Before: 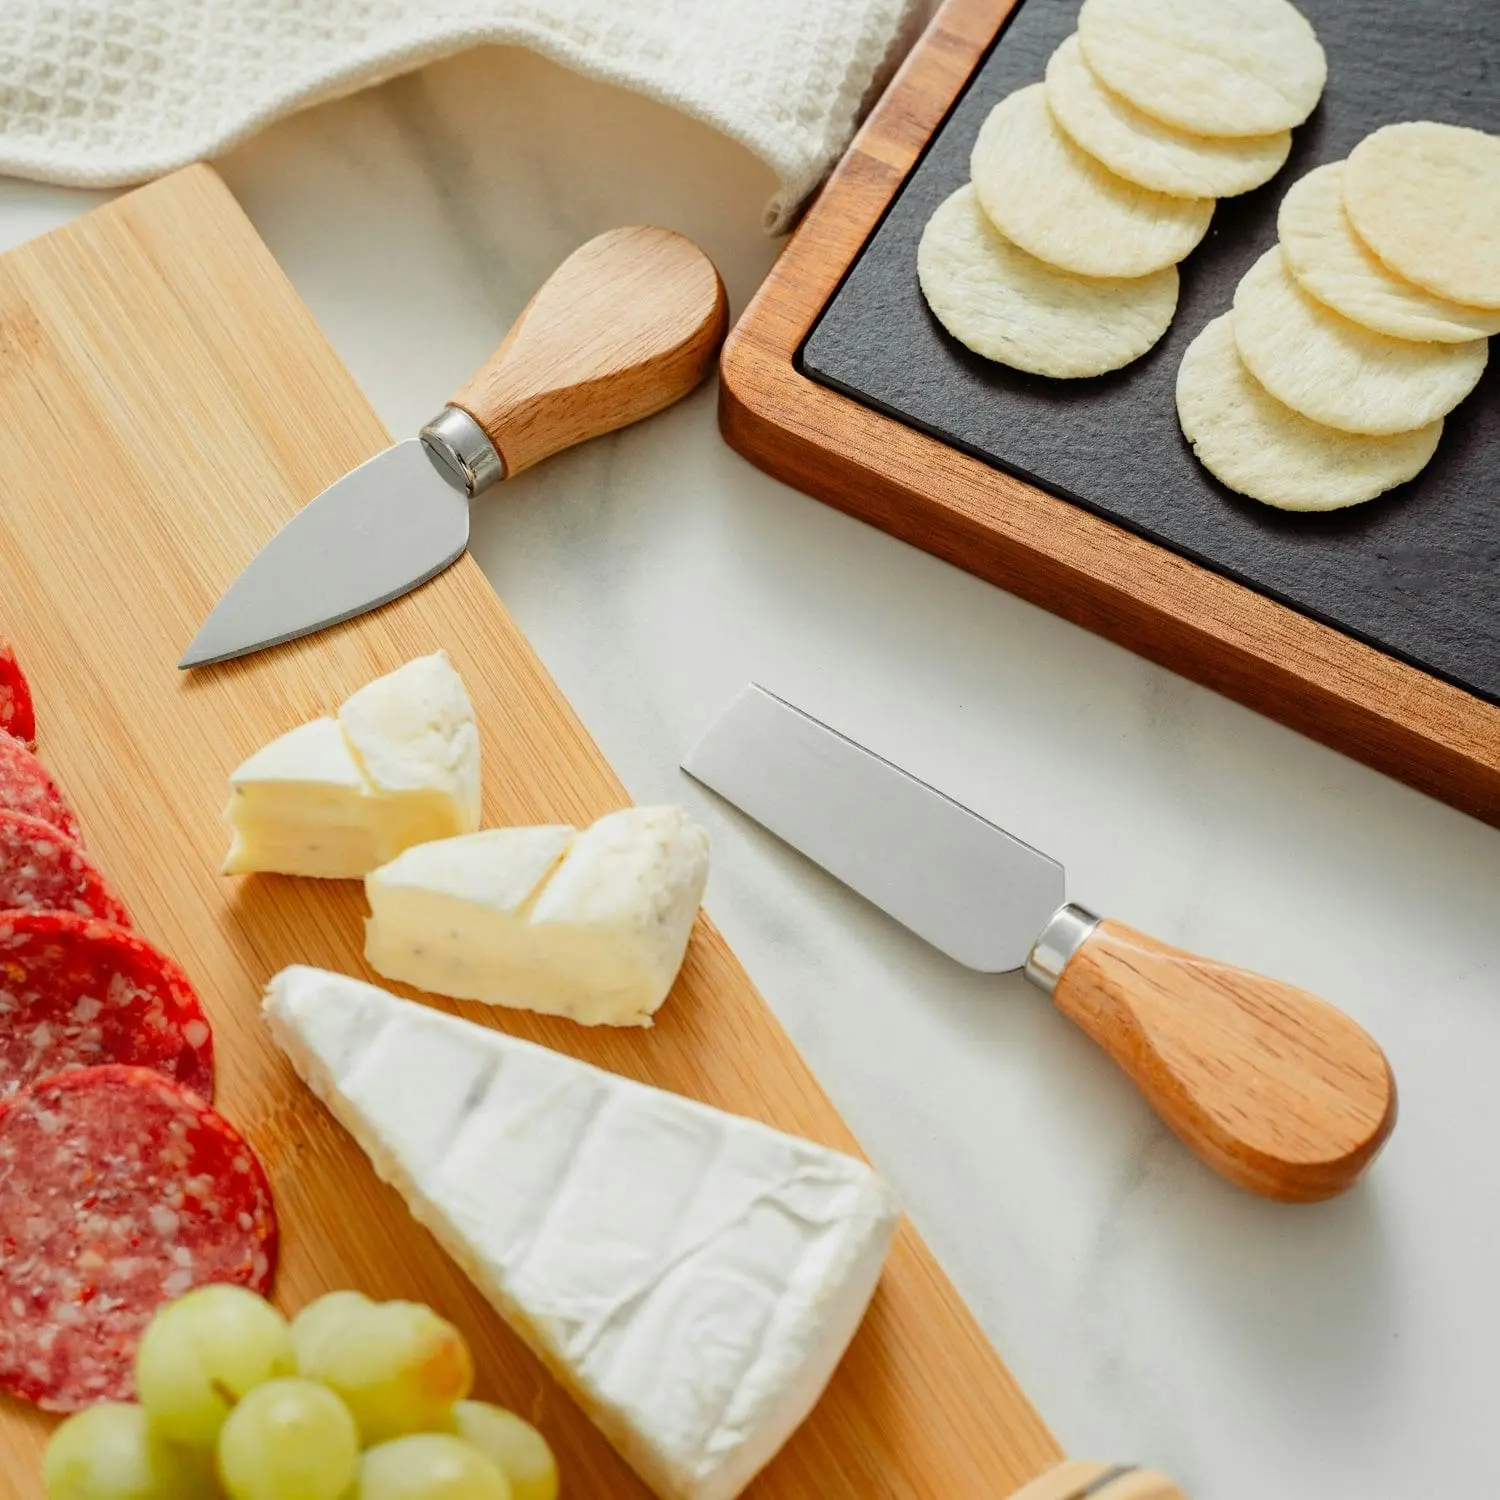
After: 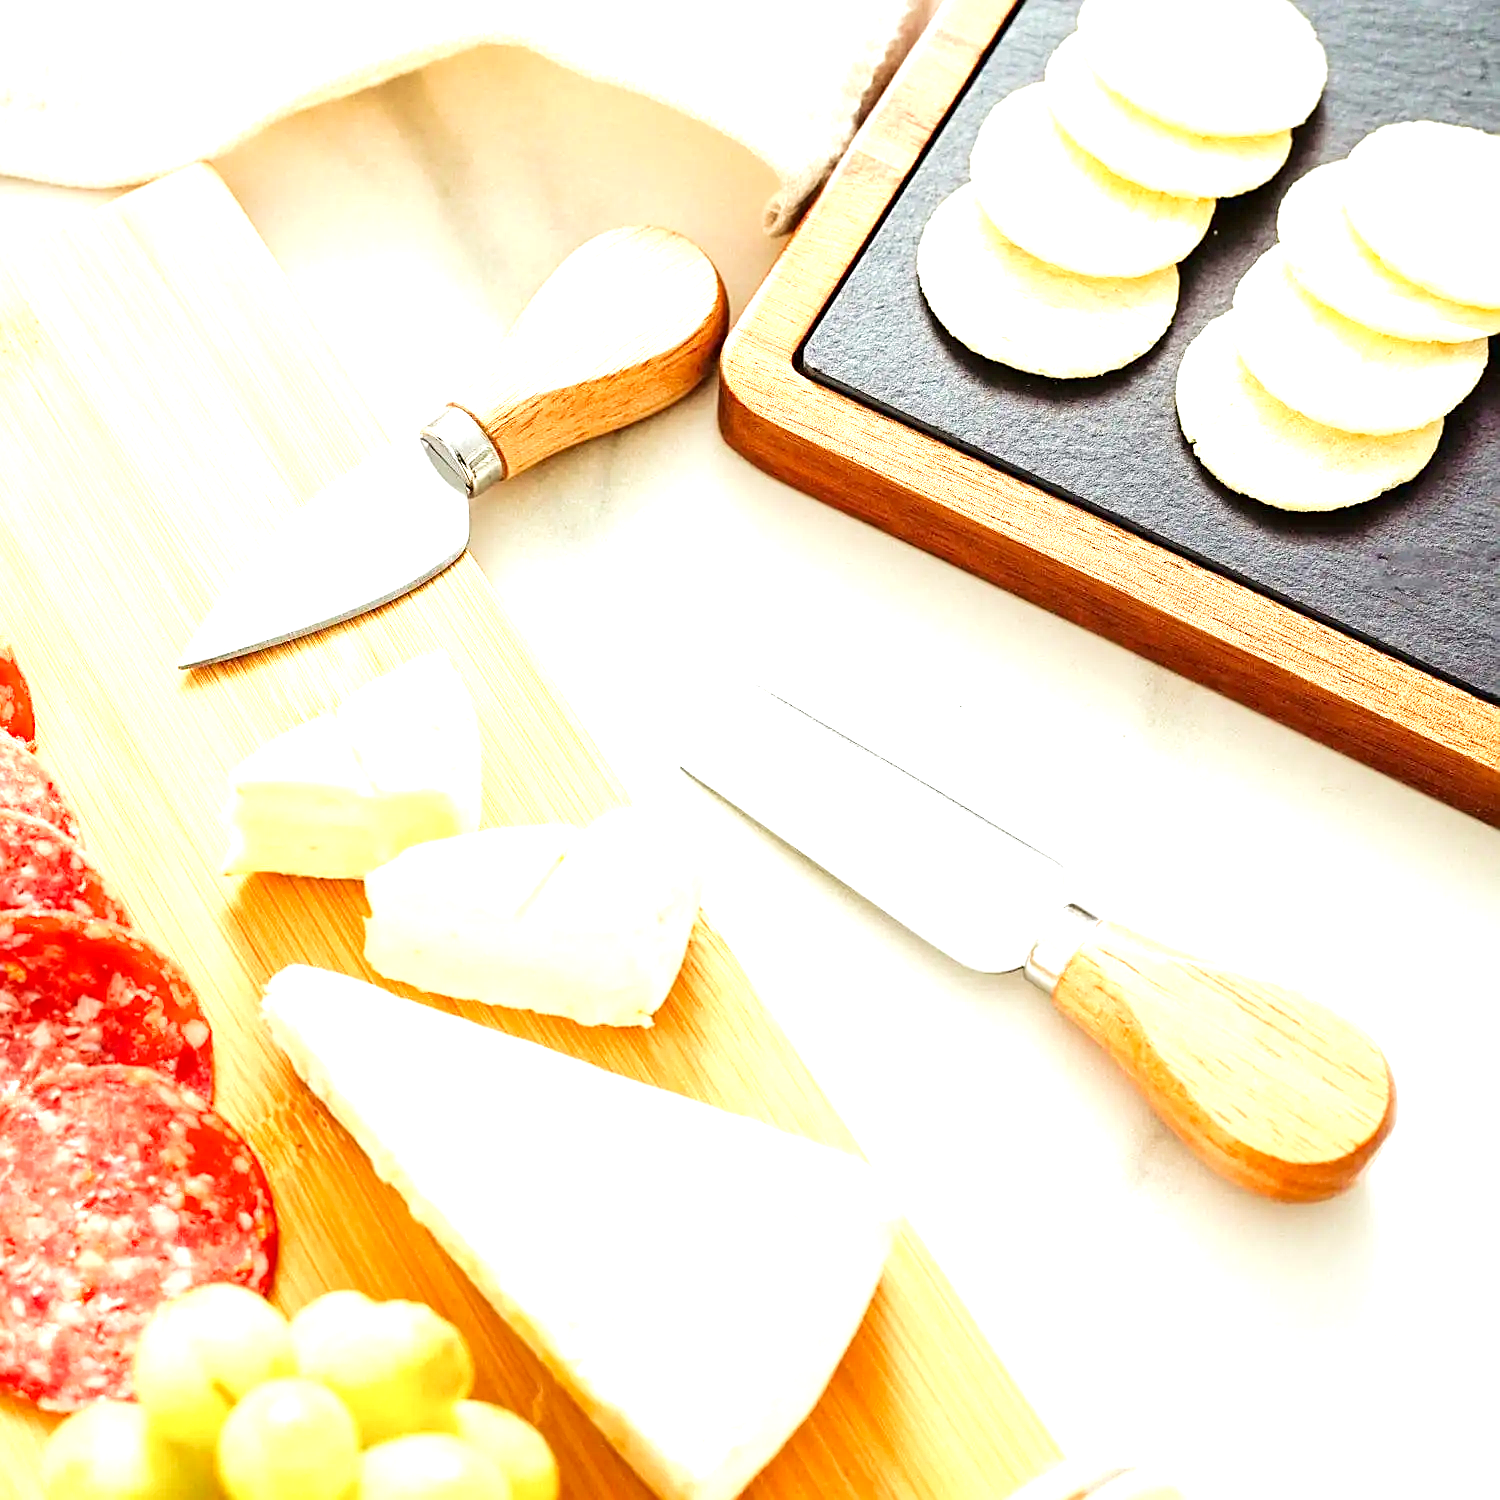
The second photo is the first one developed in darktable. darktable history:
exposure: black level correction 0, exposure 1.625 EV, compensate exposure bias true, compensate highlight preservation false
sharpen: on, module defaults
velvia: on, module defaults
tone curve: curves: ch0 [(0, 0) (0.004, 0.002) (0.02, 0.013) (0.218, 0.218) (0.664, 0.718) (0.832, 0.873) (1, 1)], preserve colors none
